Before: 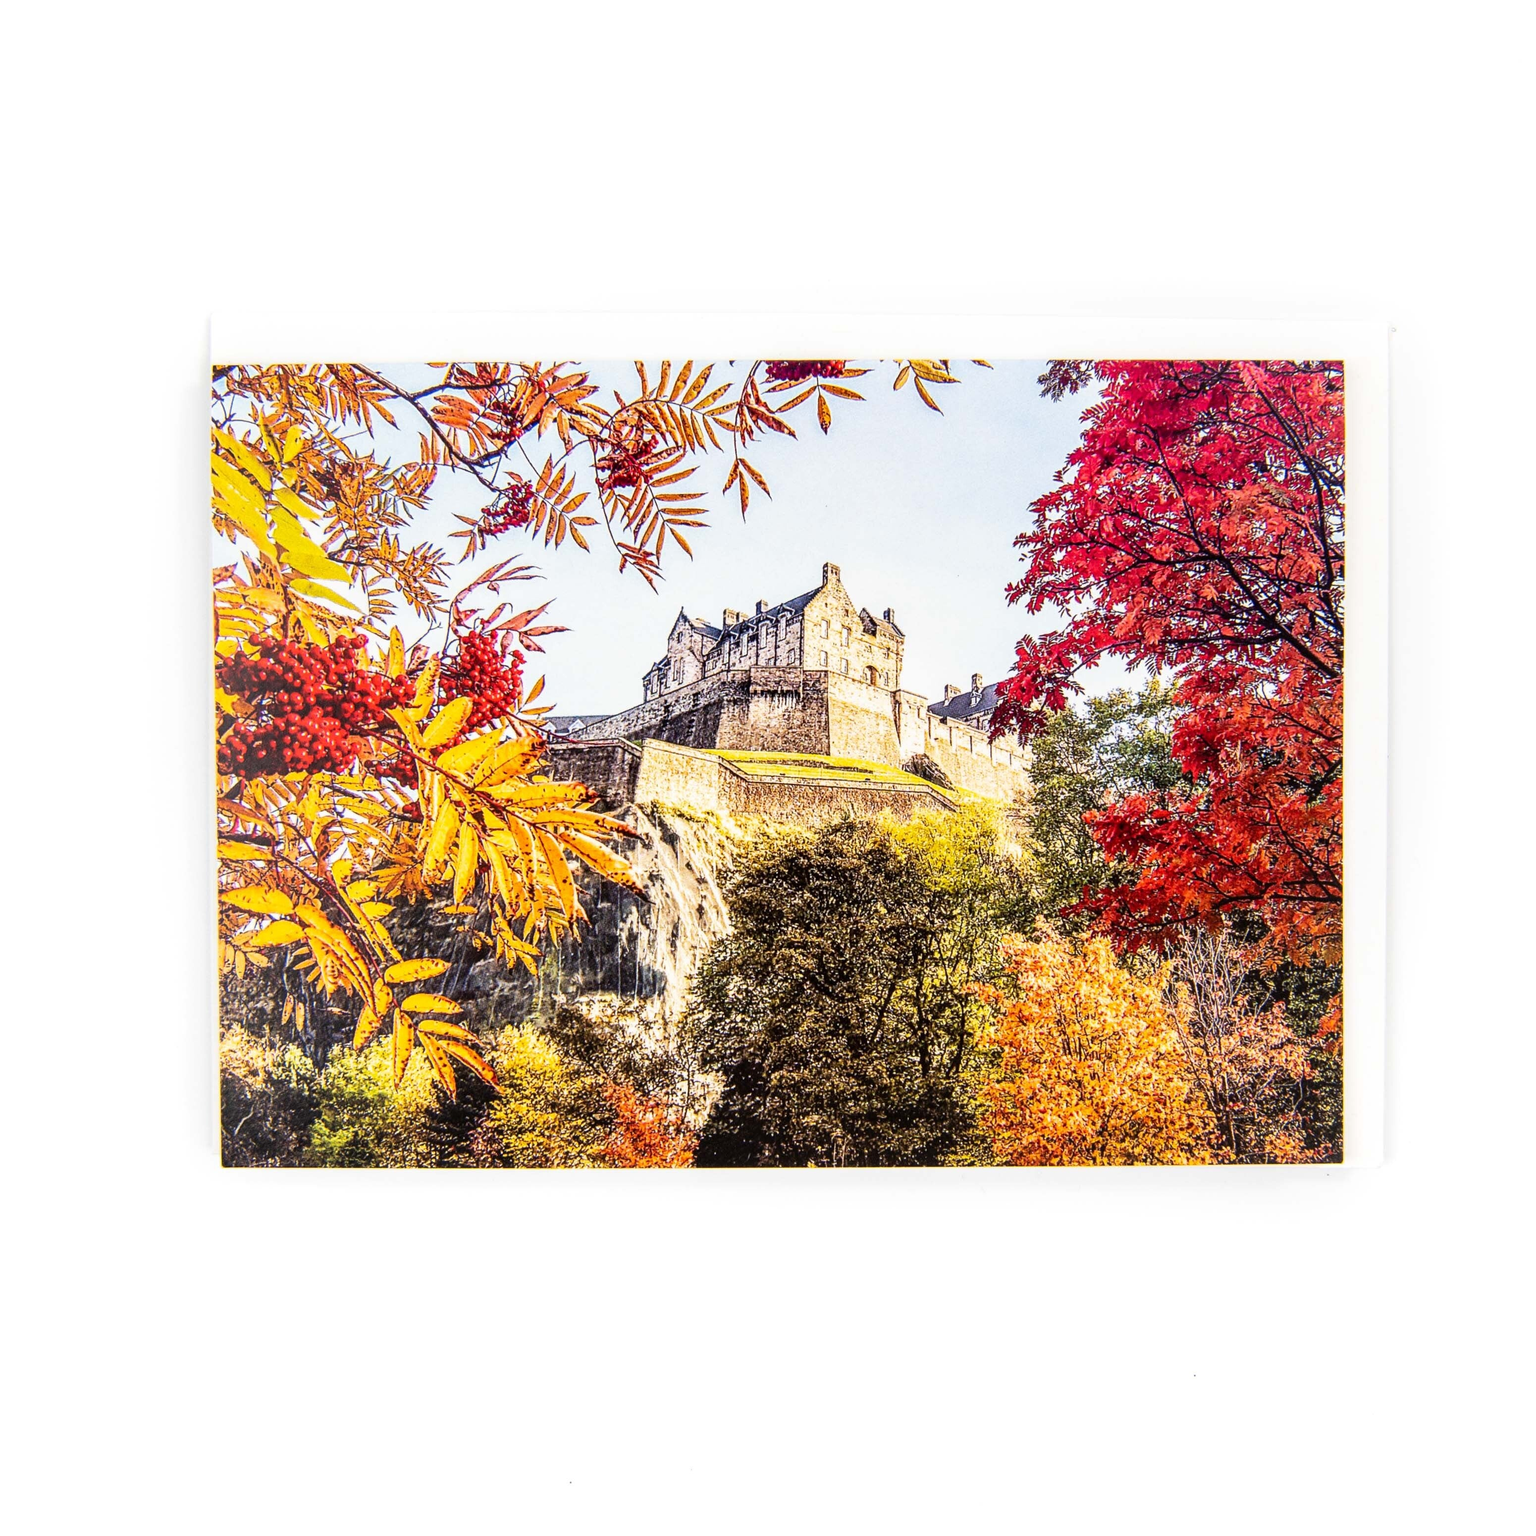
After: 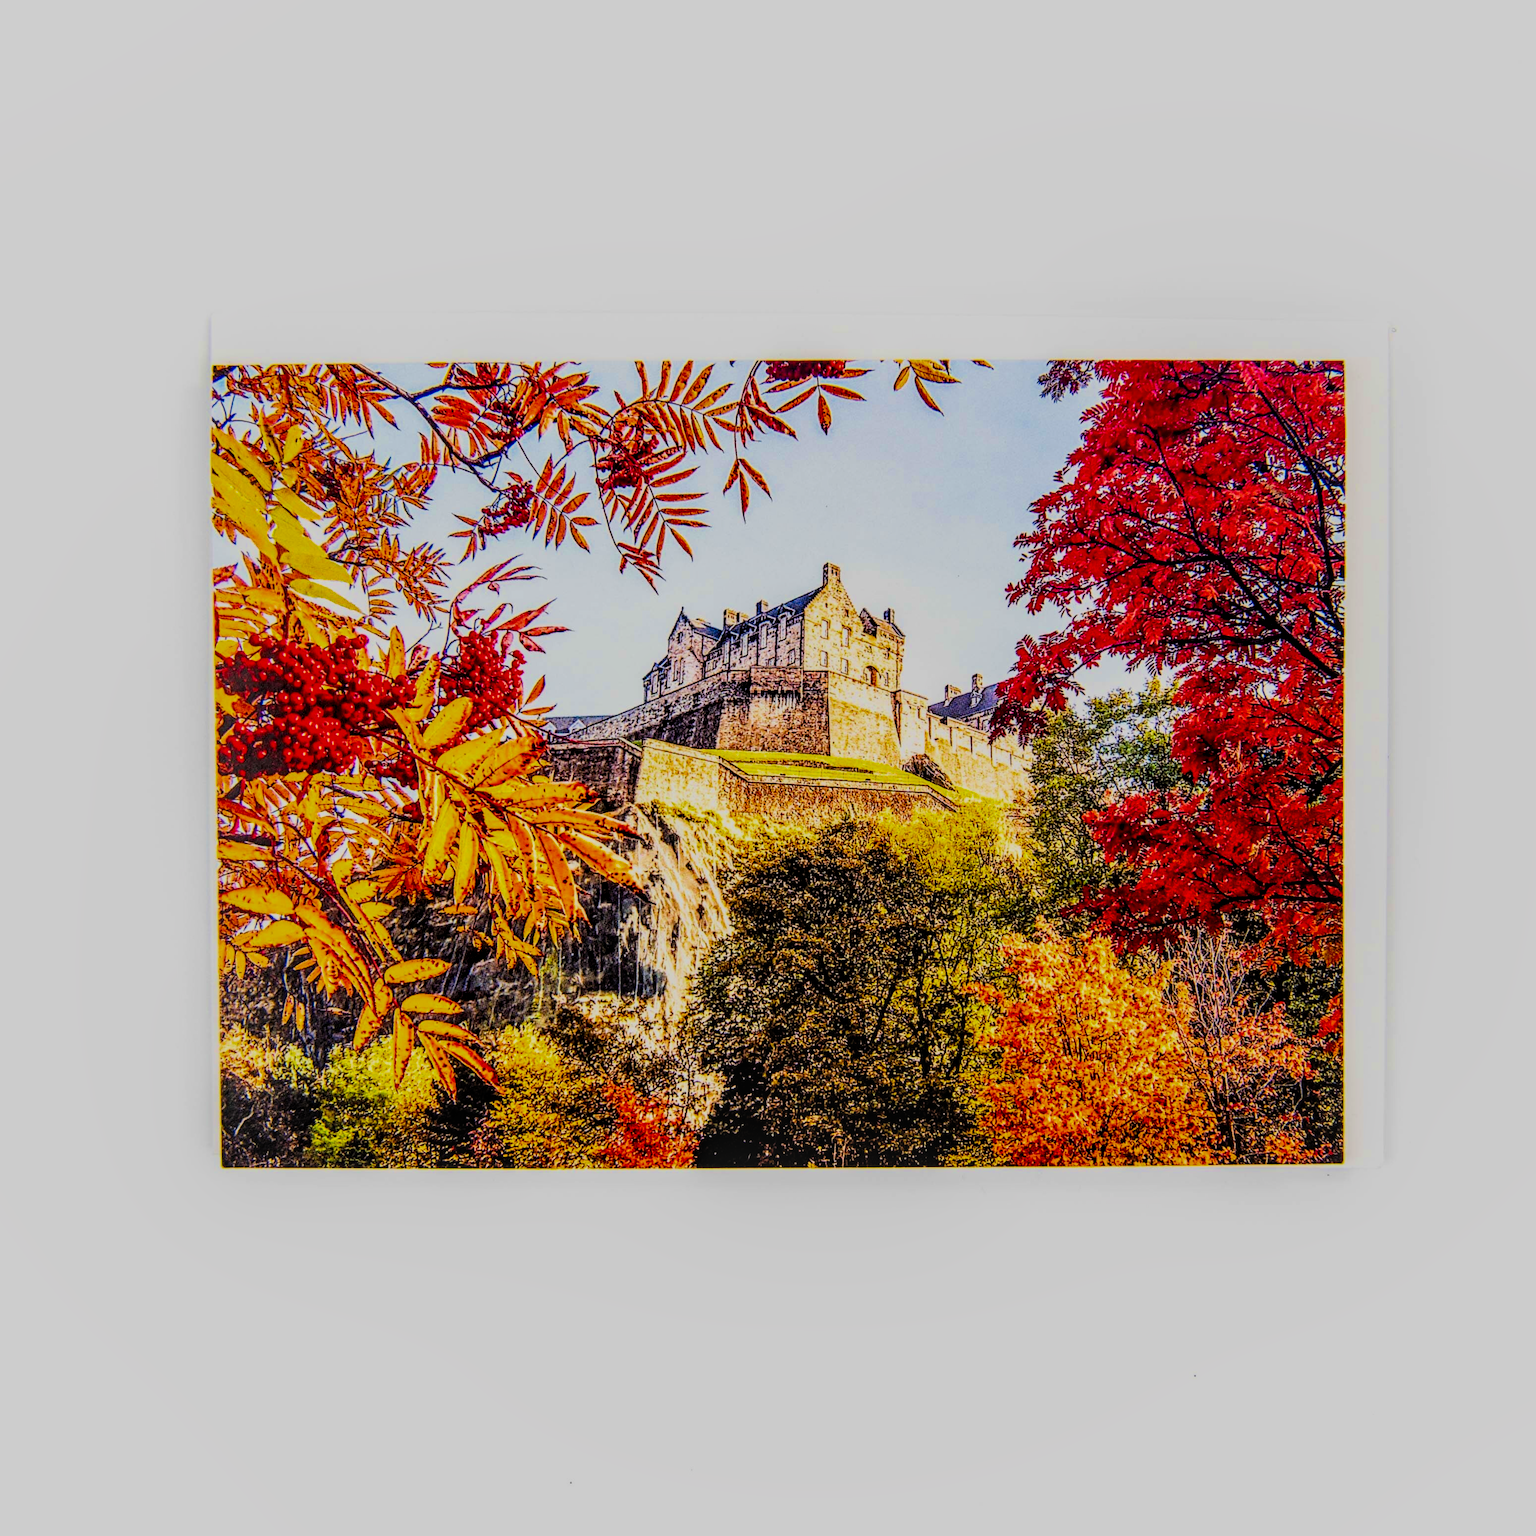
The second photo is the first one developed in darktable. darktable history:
tone curve: curves: ch0 [(0, 0) (0.003, 0.001) (0.011, 0.002) (0.025, 0.002) (0.044, 0.006) (0.069, 0.01) (0.1, 0.017) (0.136, 0.023) (0.177, 0.038) (0.224, 0.066) (0.277, 0.118) (0.335, 0.185) (0.399, 0.264) (0.468, 0.365) (0.543, 0.475) (0.623, 0.606) (0.709, 0.759) (0.801, 0.923) (0.898, 0.999) (1, 1)], preserve colors none
filmic rgb: white relative exposure 8 EV, threshold 3 EV, hardness 2.44, latitude 10.07%, contrast 0.72, highlights saturation mix 10%, shadows ↔ highlights balance 1.38%, color science v4 (2020), enable highlight reconstruction true
local contrast: on, module defaults
